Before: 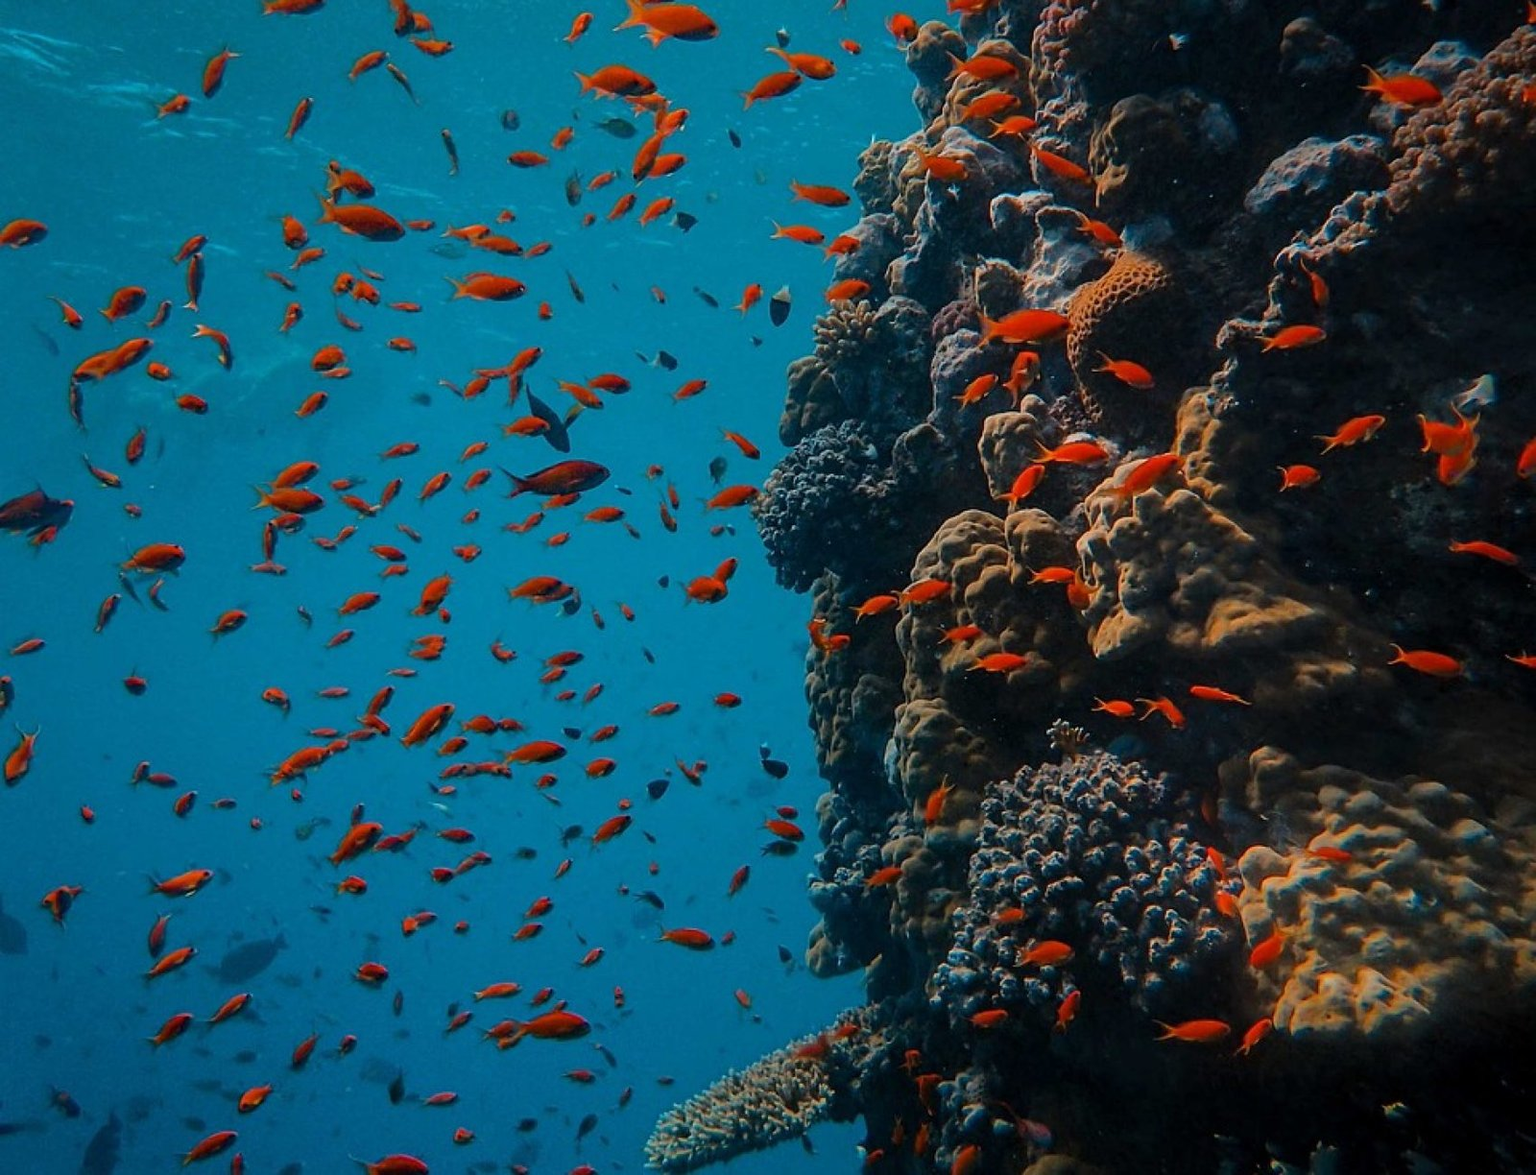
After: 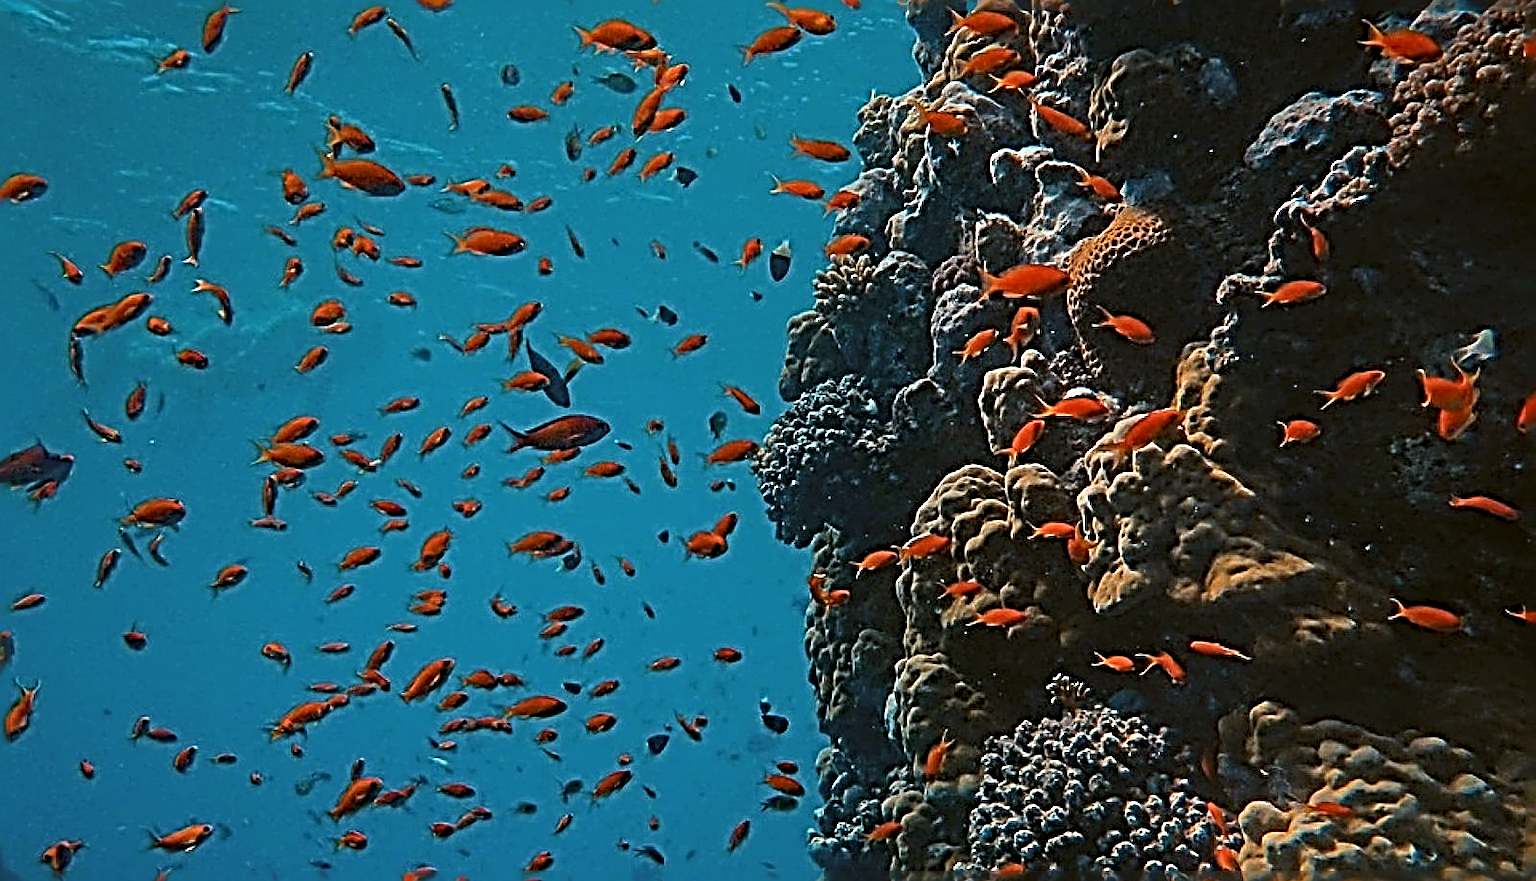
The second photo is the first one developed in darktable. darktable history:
sharpen: radius 4.001, amount 2
crop: top 3.857%, bottom 21.132%
color balance: lift [1.004, 1.002, 1.002, 0.998], gamma [1, 1.007, 1.002, 0.993], gain [1, 0.977, 1.013, 1.023], contrast -3.64%
